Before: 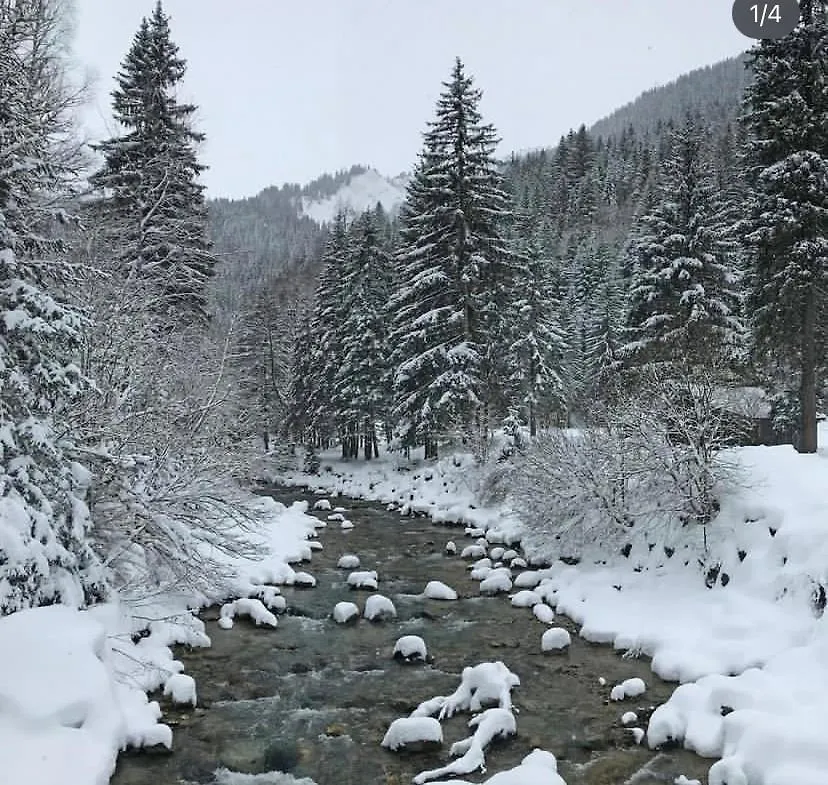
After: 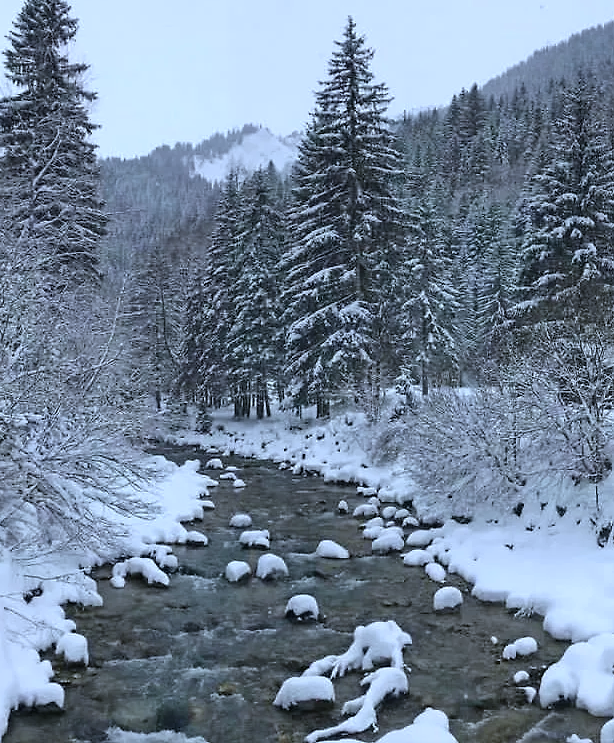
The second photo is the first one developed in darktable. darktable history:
white balance: red 0.926, green 1.003, blue 1.133
crop and rotate: left 13.15%, top 5.251%, right 12.609%
